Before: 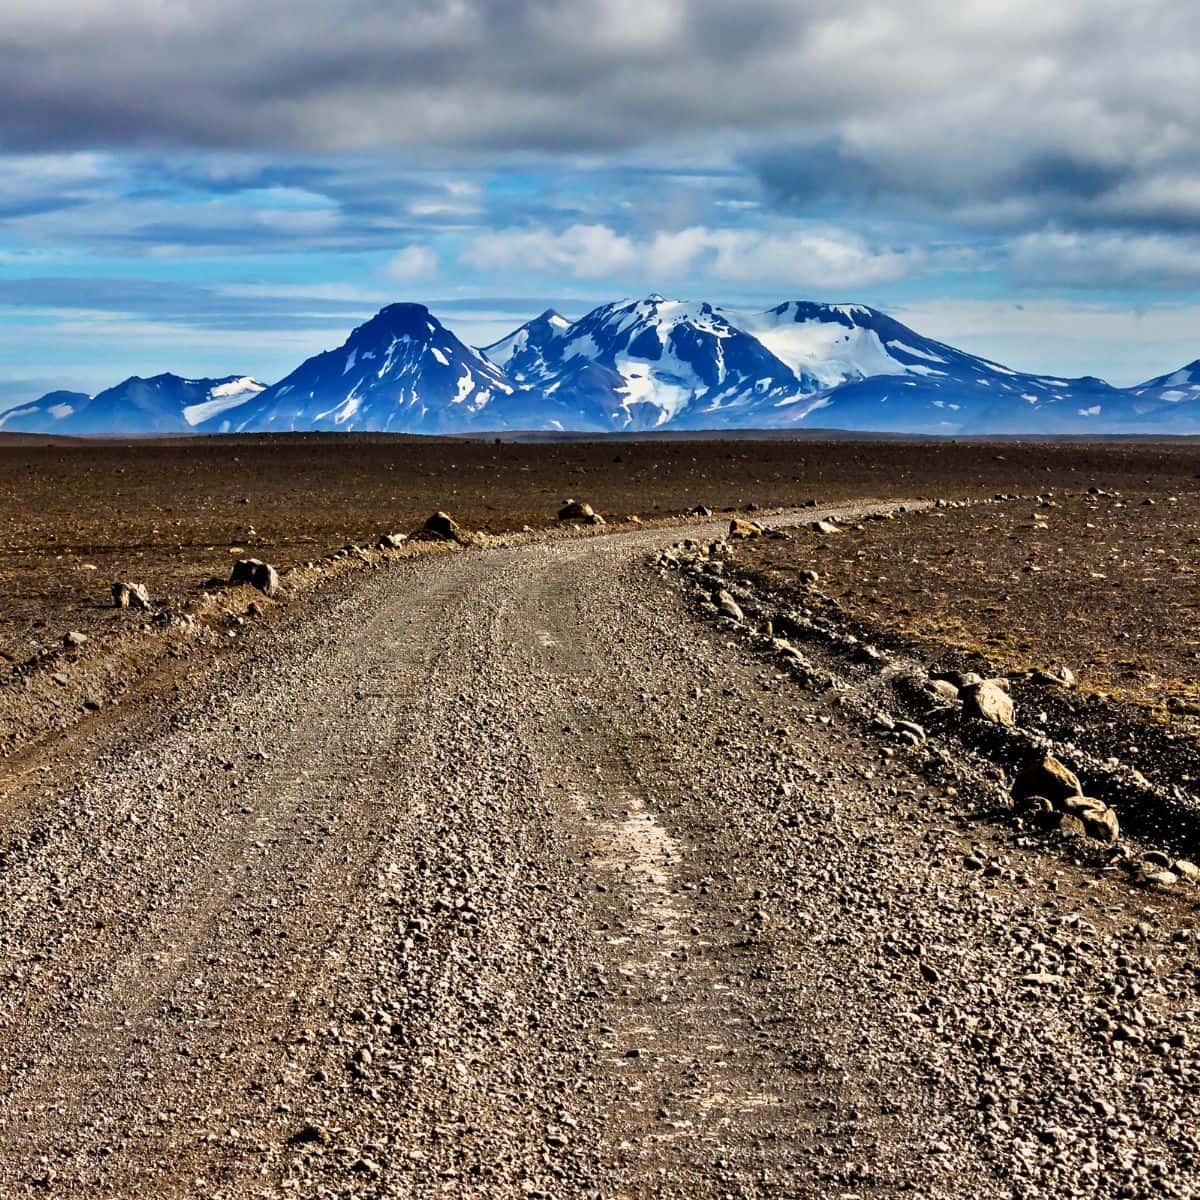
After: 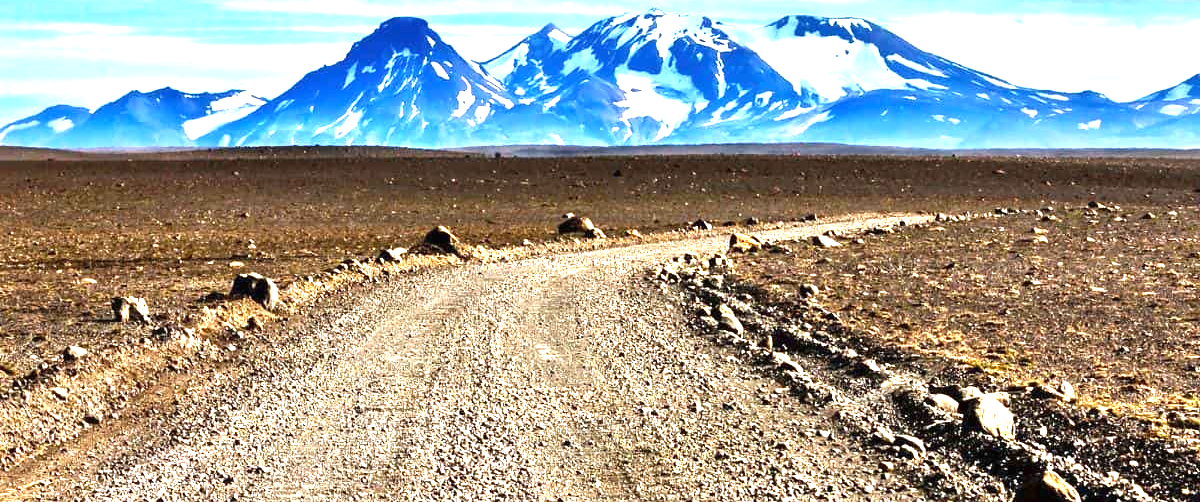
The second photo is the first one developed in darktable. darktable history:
crop and rotate: top 23.84%, bottom 34.294%
exposure: black level correction 0, exposure 1.675 EV, compensate exposure bias true, compensate highlight preservation false
